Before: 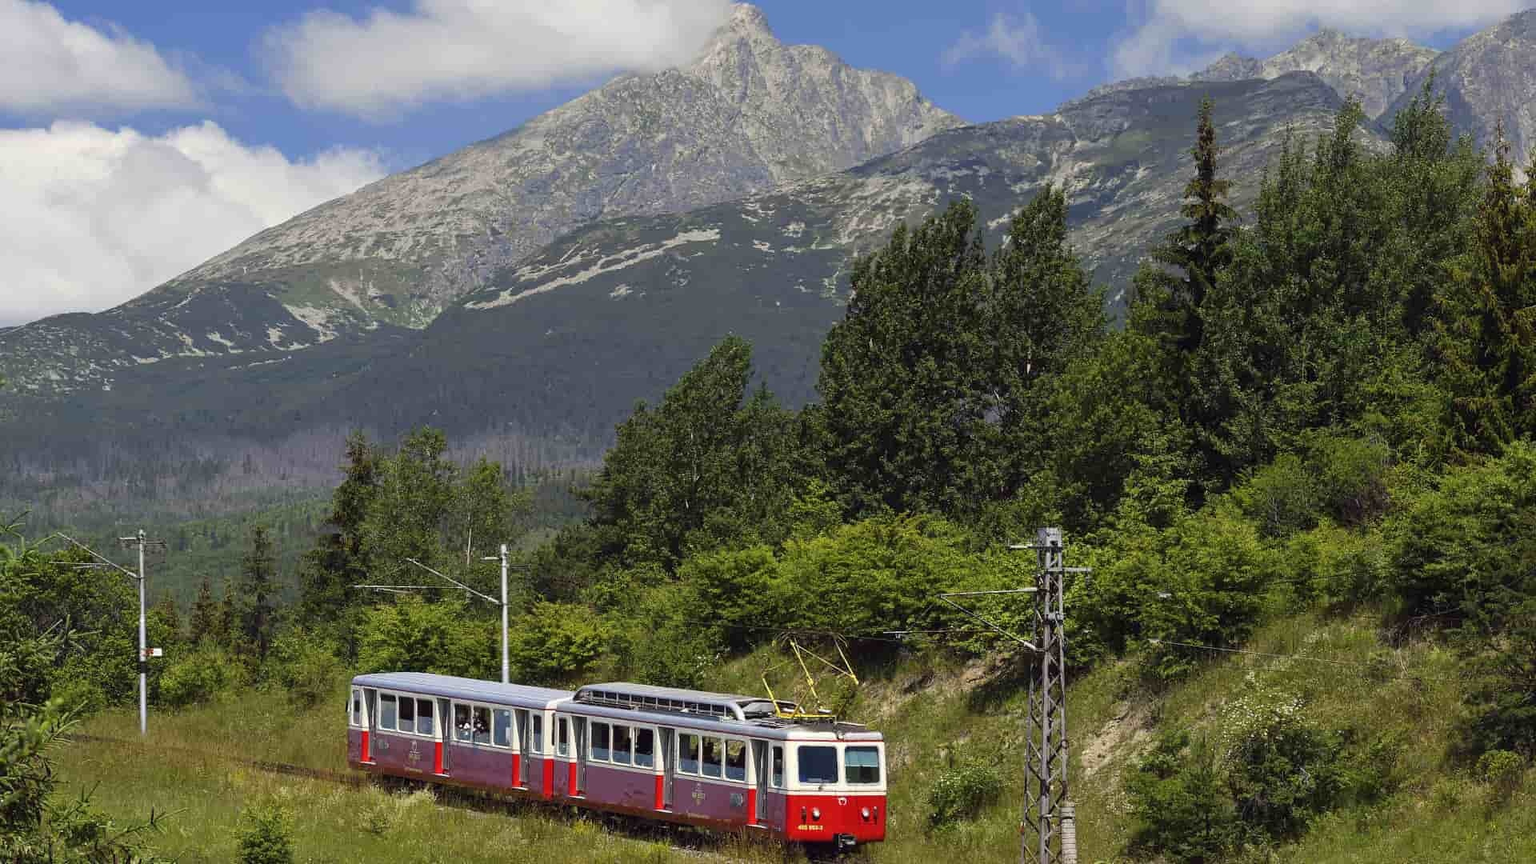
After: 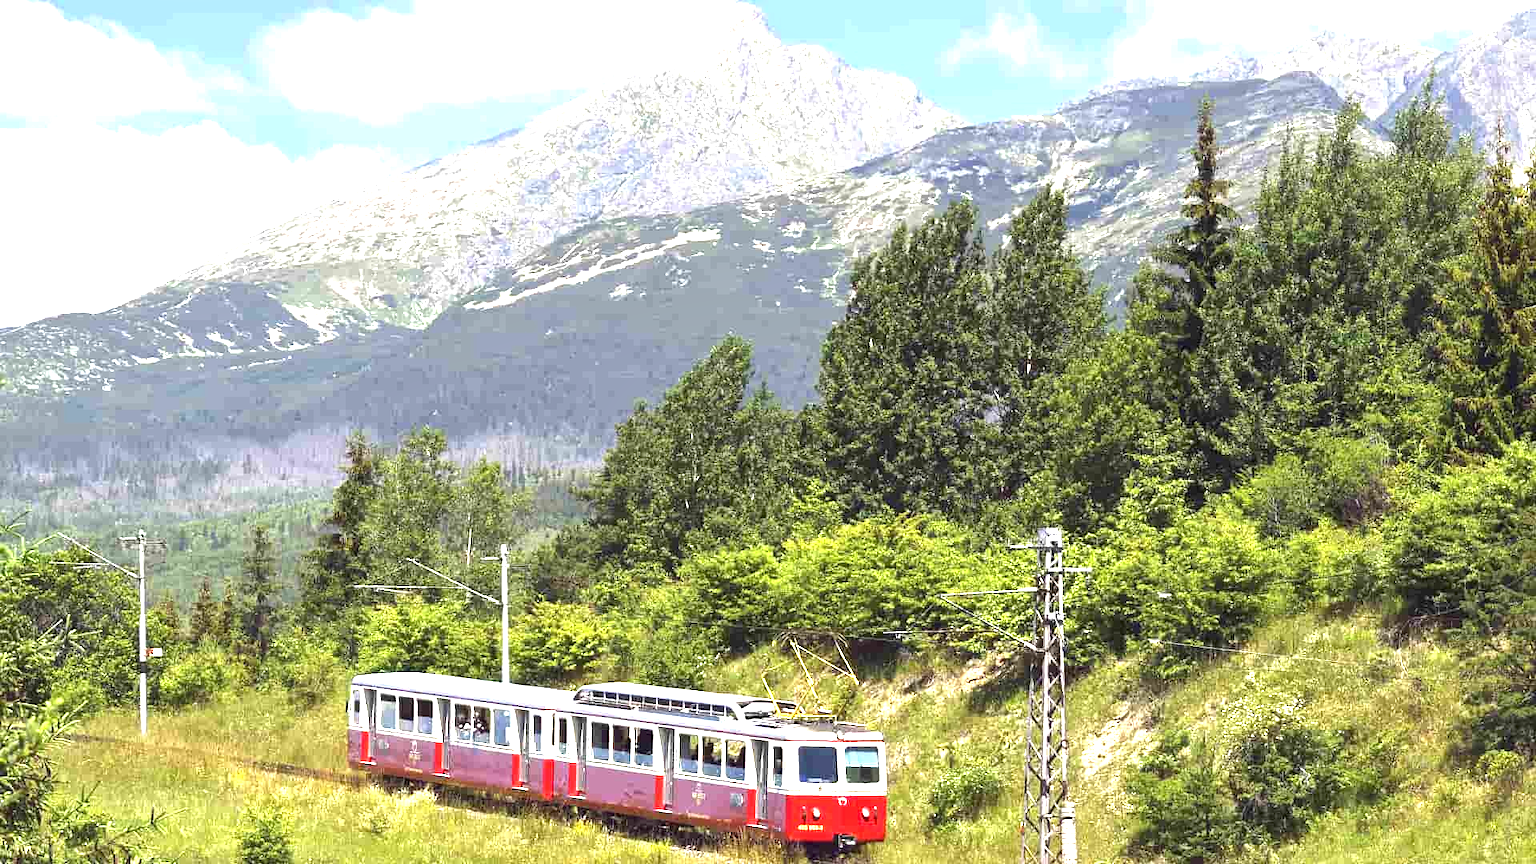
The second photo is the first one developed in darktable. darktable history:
exposure: exposure 2.04 EV, compensate highlight preservation false
local contrast: mode bilateral grid, contrast 20, coarseness 50, detail 120%, midtone range 0.2
